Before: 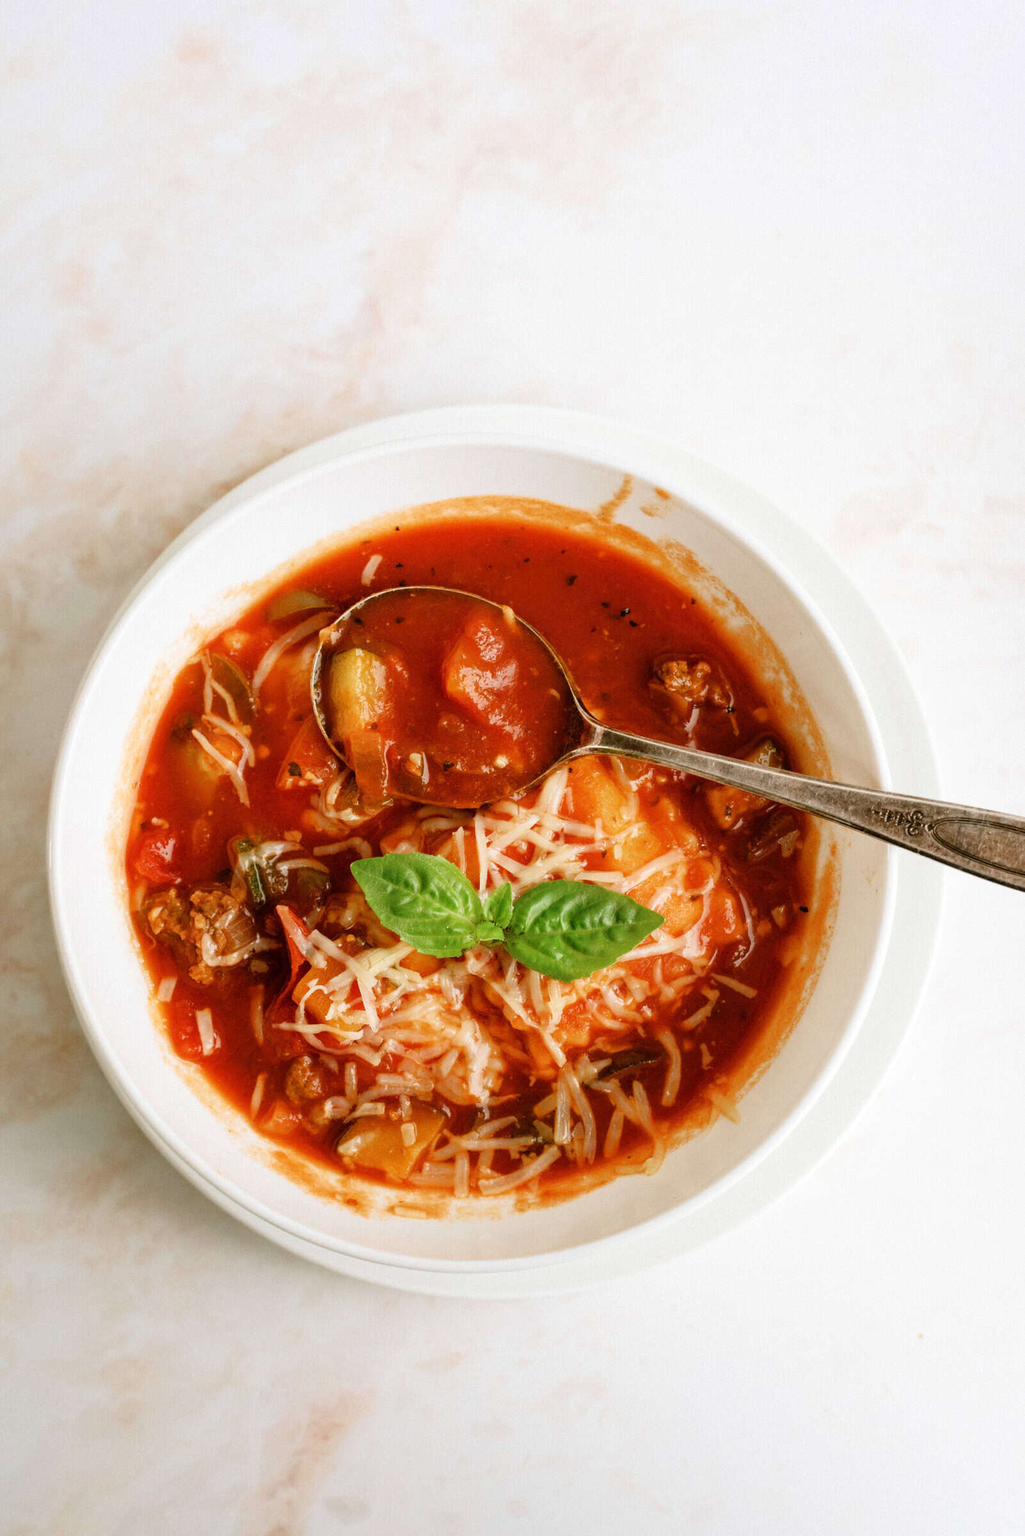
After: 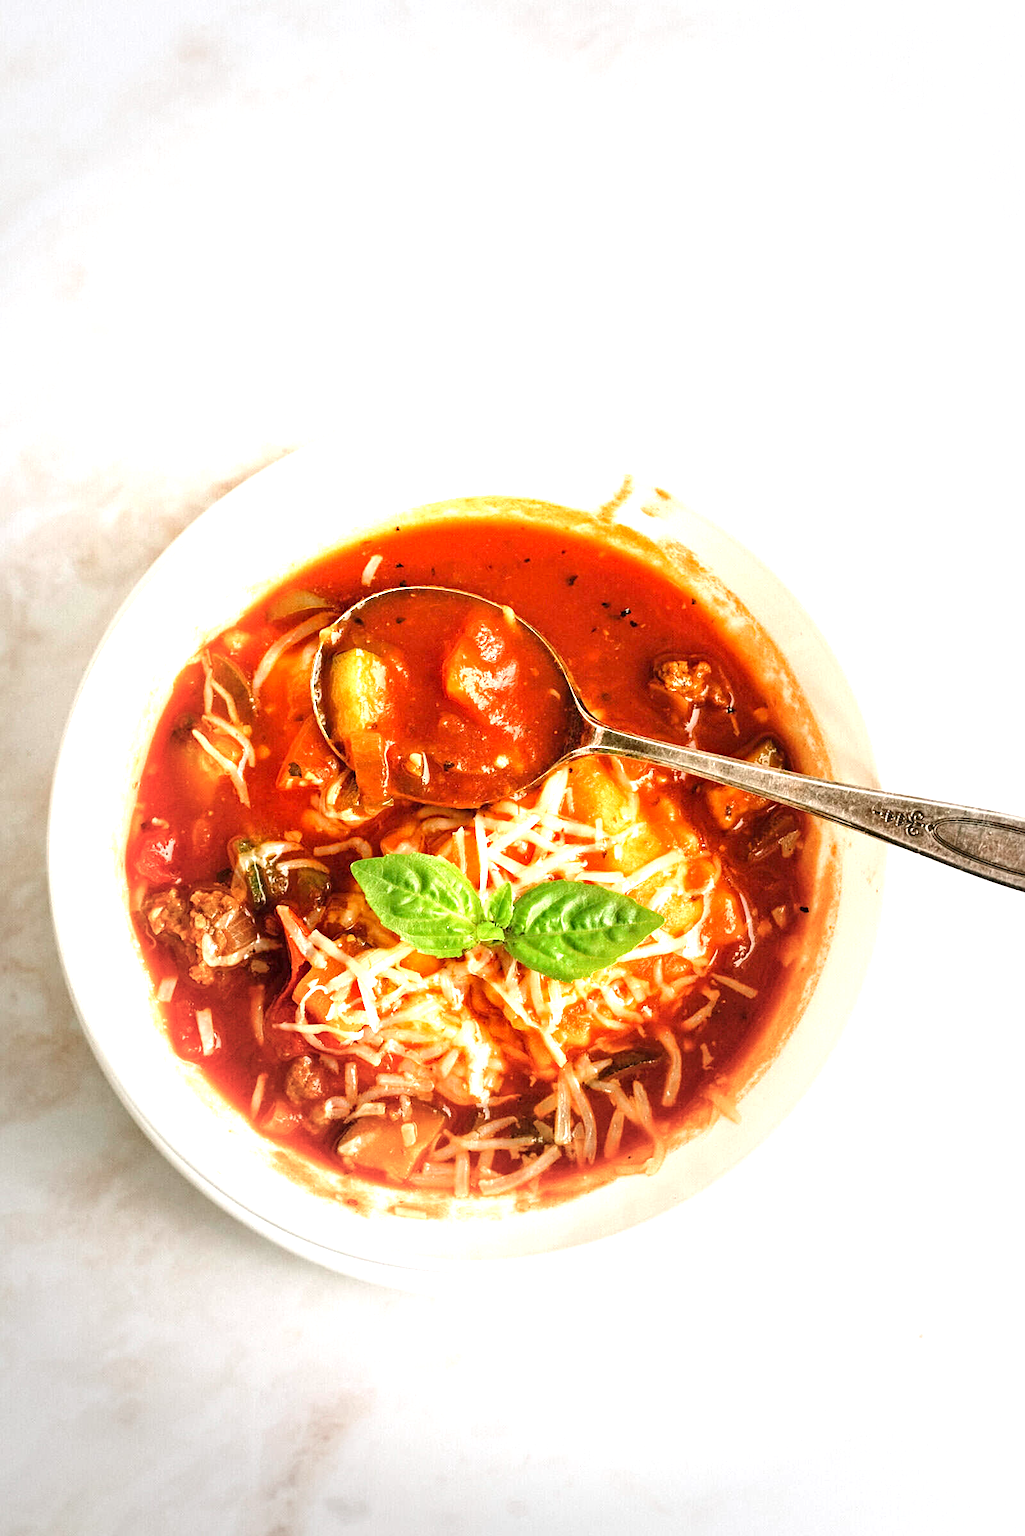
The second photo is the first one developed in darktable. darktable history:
haze removal: compatibility mode true, adaptive false
vignetting: fall-off start 33.95%, fall-off radius 64.93%, width/height ratio 0.957
exposure: black level correction 0, exposure 1.199 EV, compensate exposure bias true, compensate highlight preservation false
sharpen: on, module defaults
